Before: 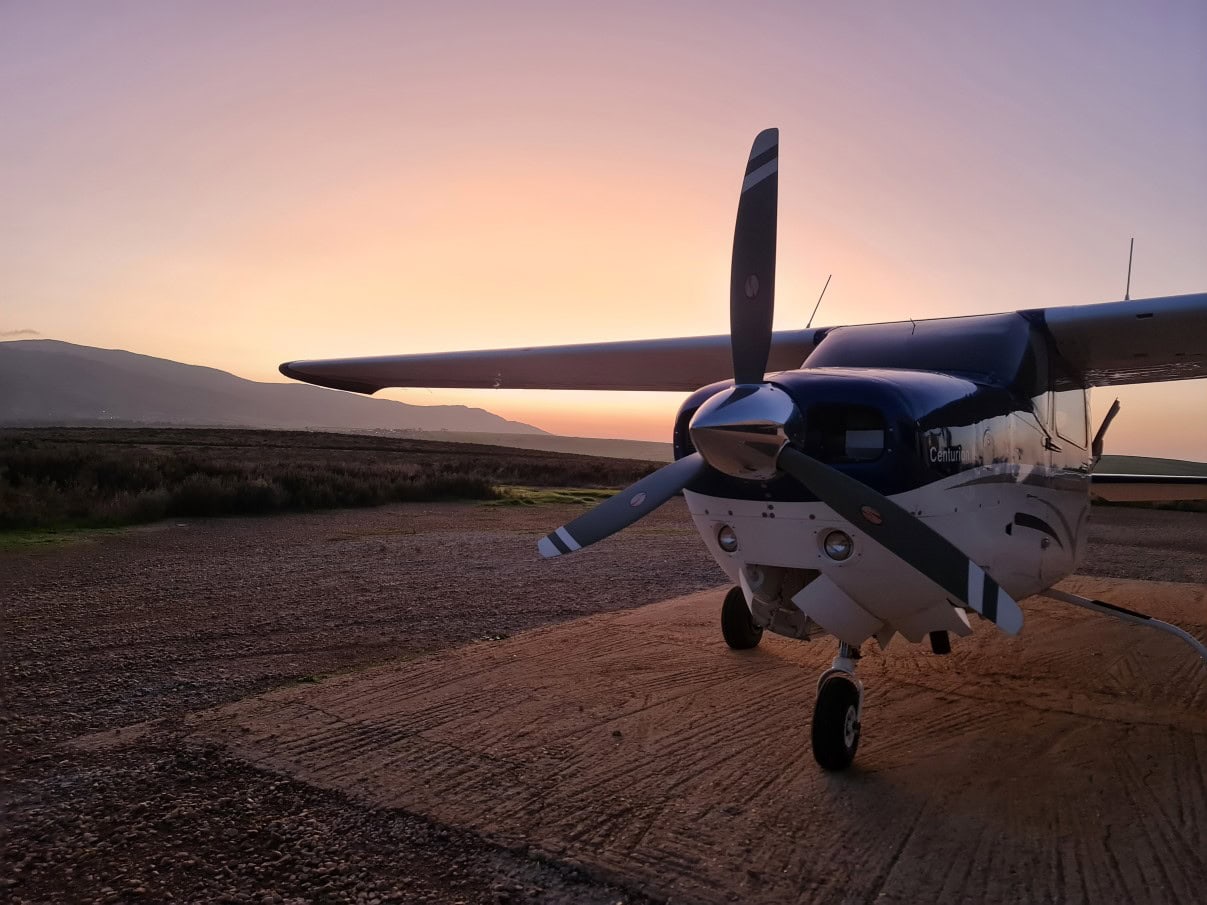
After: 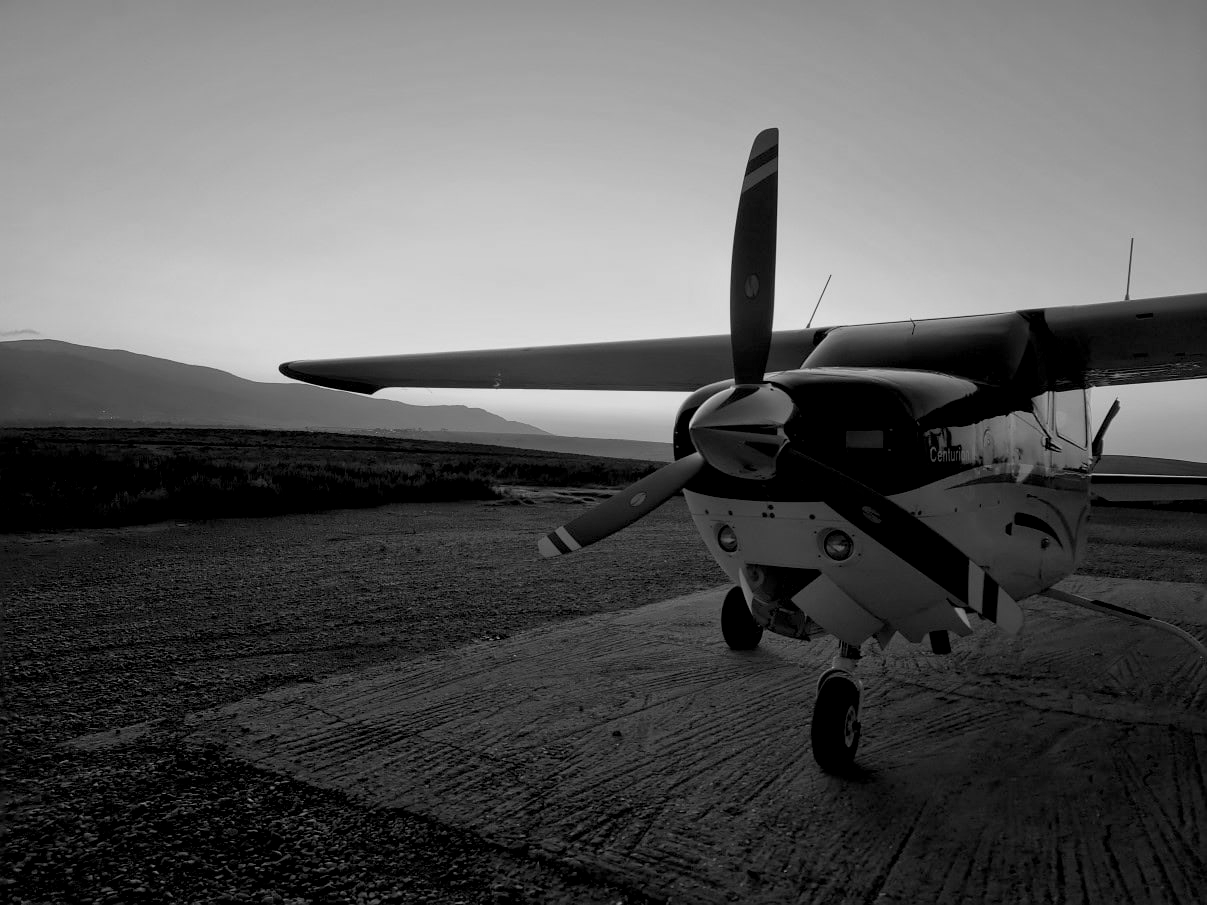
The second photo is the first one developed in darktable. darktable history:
exposure: black level correction 0.009, compensate highlight preservation false
monochrome: a -92.57, b 58.91
